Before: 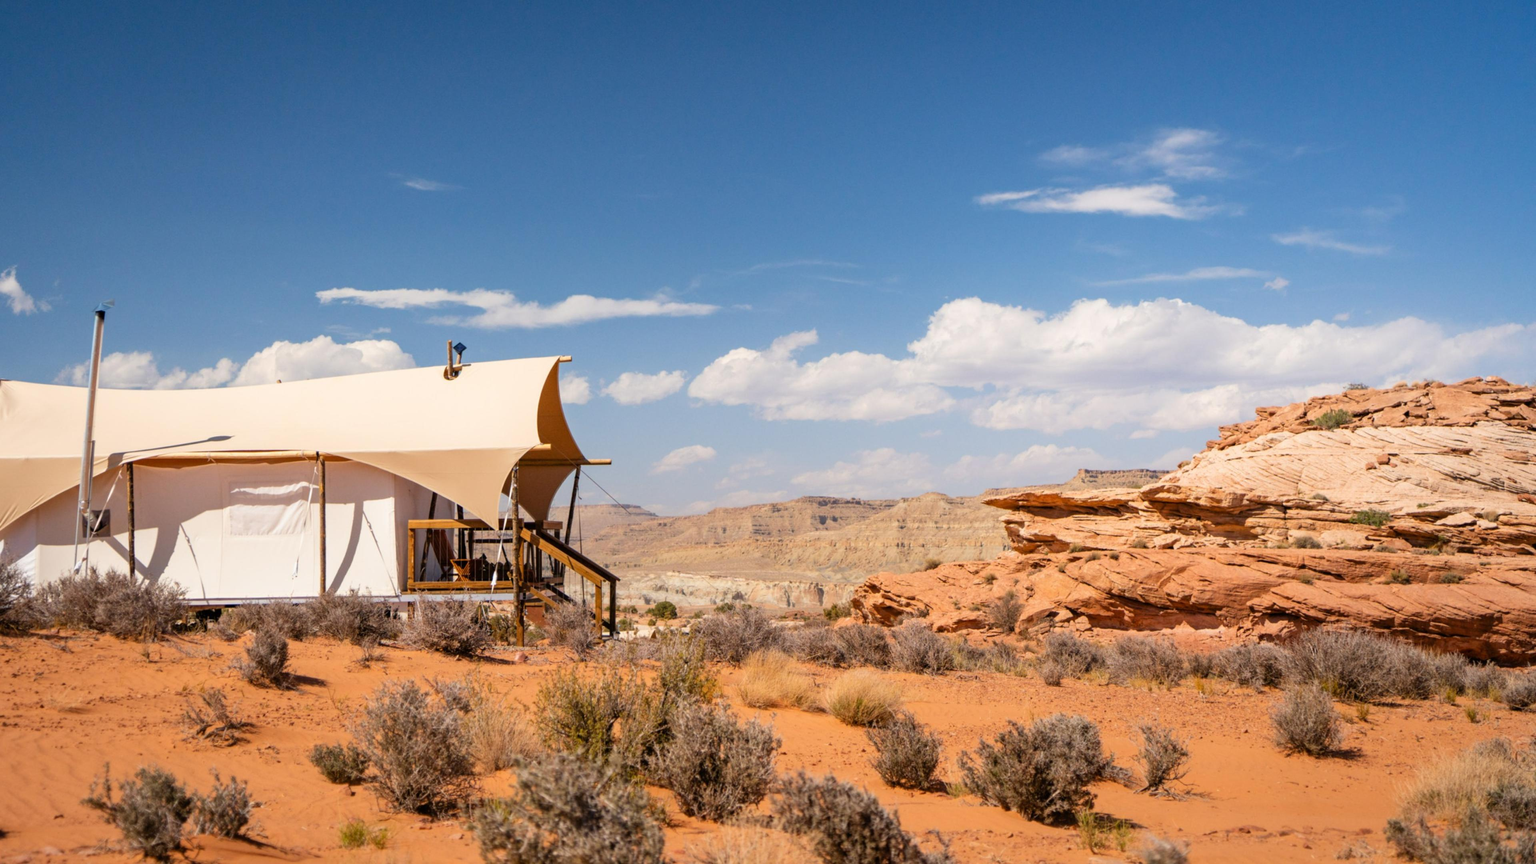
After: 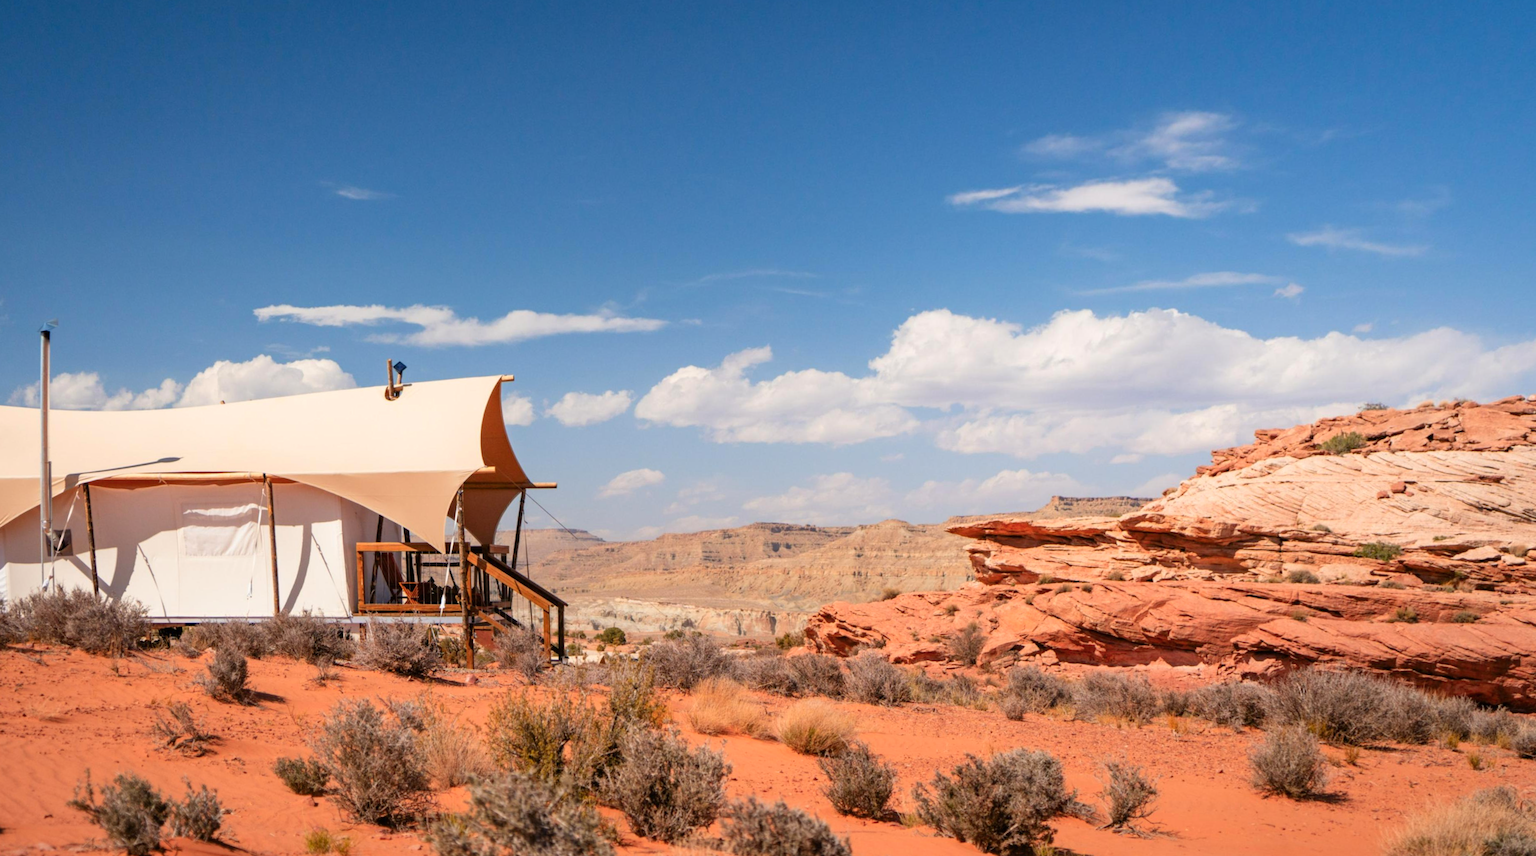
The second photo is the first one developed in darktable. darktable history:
rotate and perspective: rotation 0.062°, lens shift (vertical) 0.115, lens shift (horizontal) -0.133, crop left 0.047, crop right 0.94, crop top 0.061, crop bottom 0.94
color zones: curves: ch1 [(0.309, 0.524) (0.41, 0.329) (0.508, 0.509)]; ch2 [(0.25, 0.457) (0.75, 0.5)]
